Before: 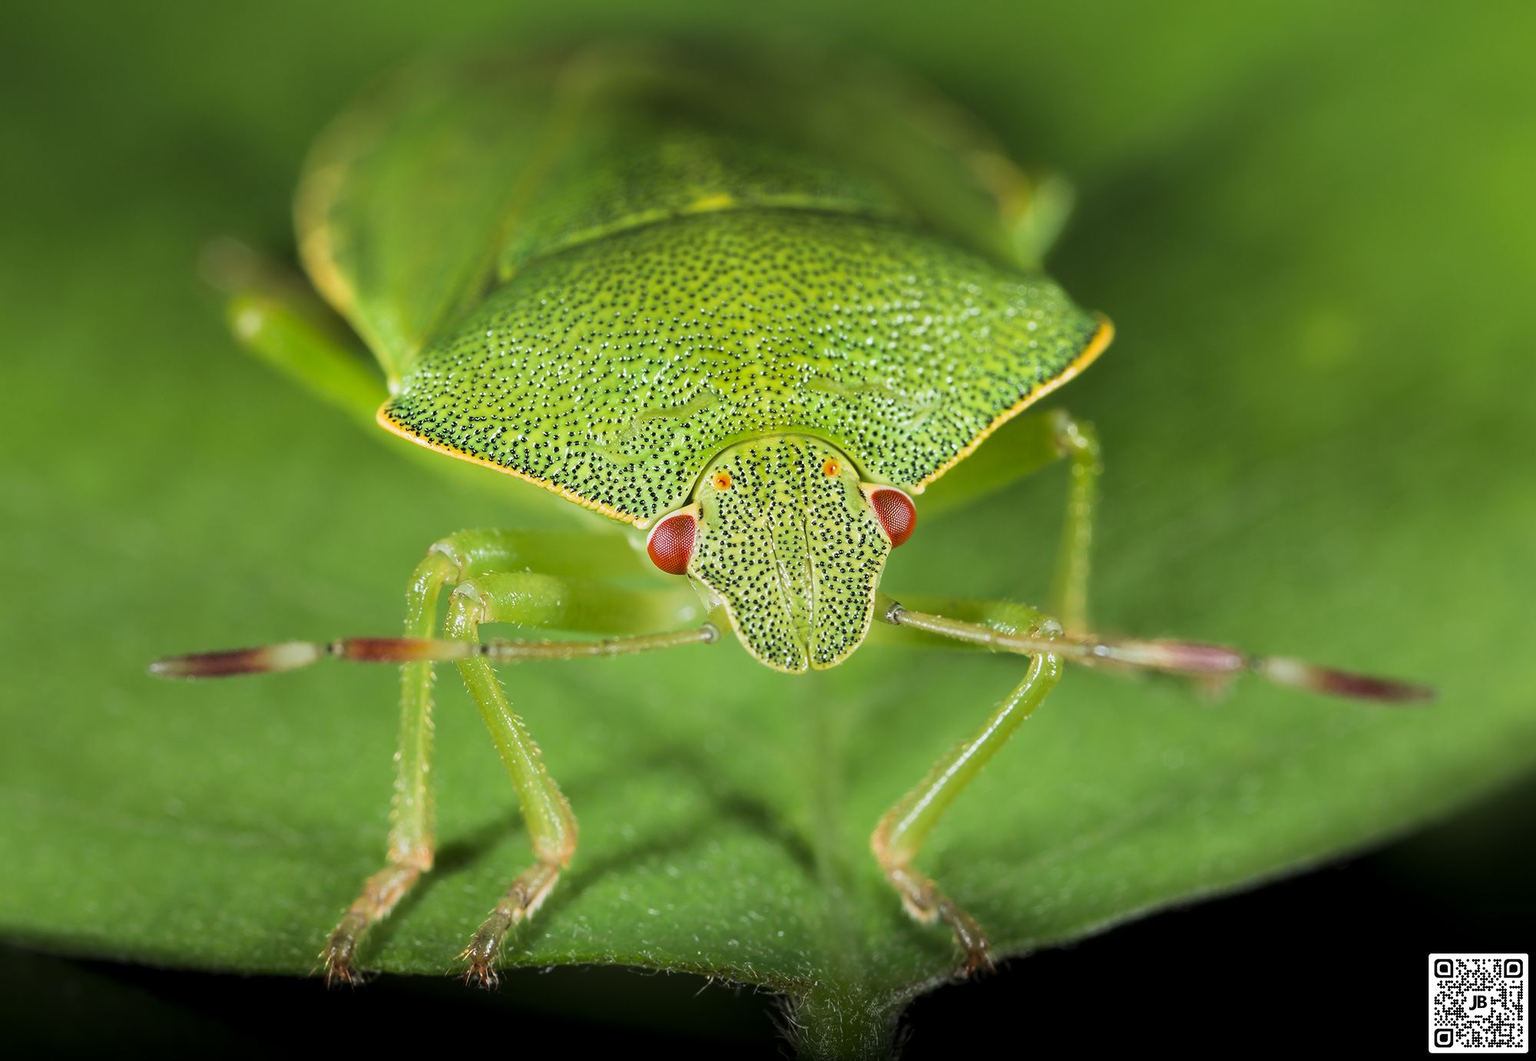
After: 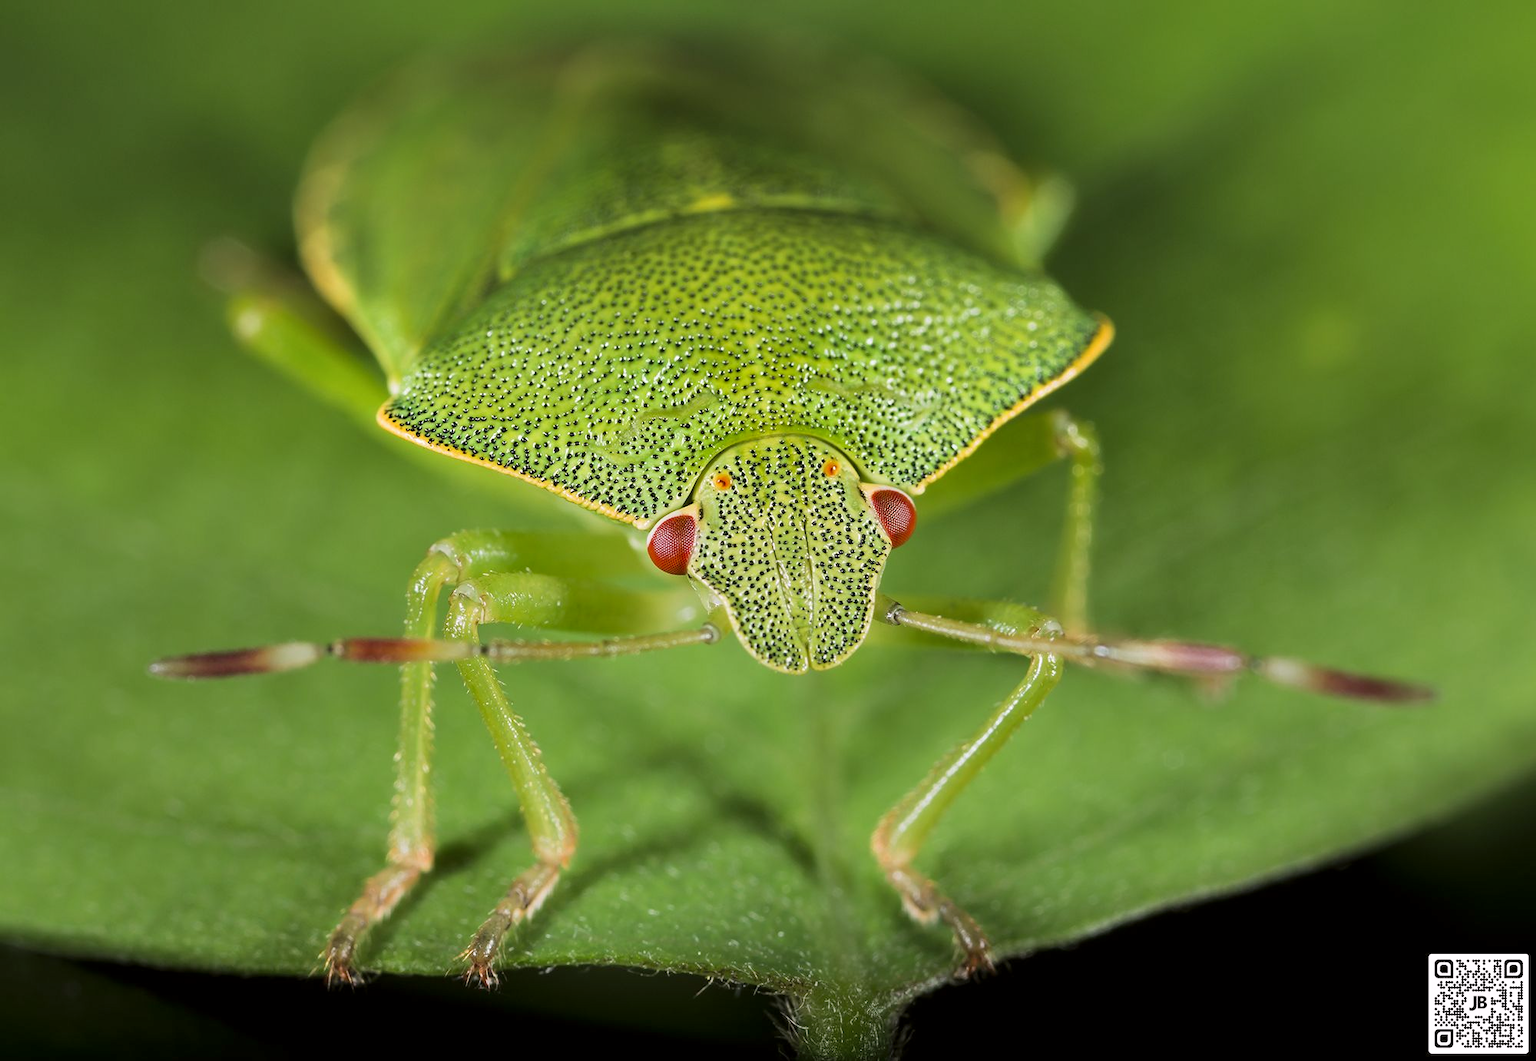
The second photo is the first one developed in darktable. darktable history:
shadows and highlights: soften with gaussian
color correction: highlights a* 3.12, highlights b* -1.55, shadows a* -0.101, shadows b* 2.52, saturation 0.98
tone equalizer: on, module defaults
